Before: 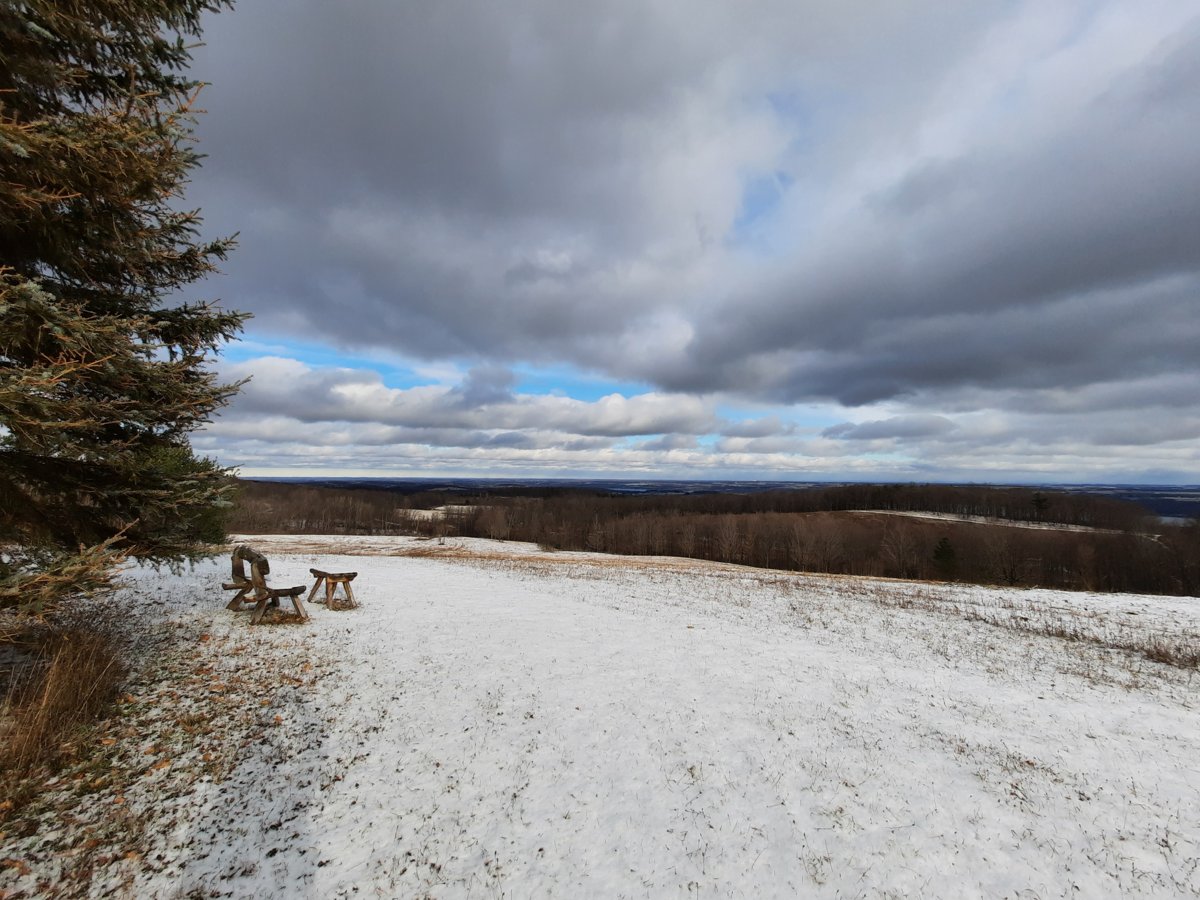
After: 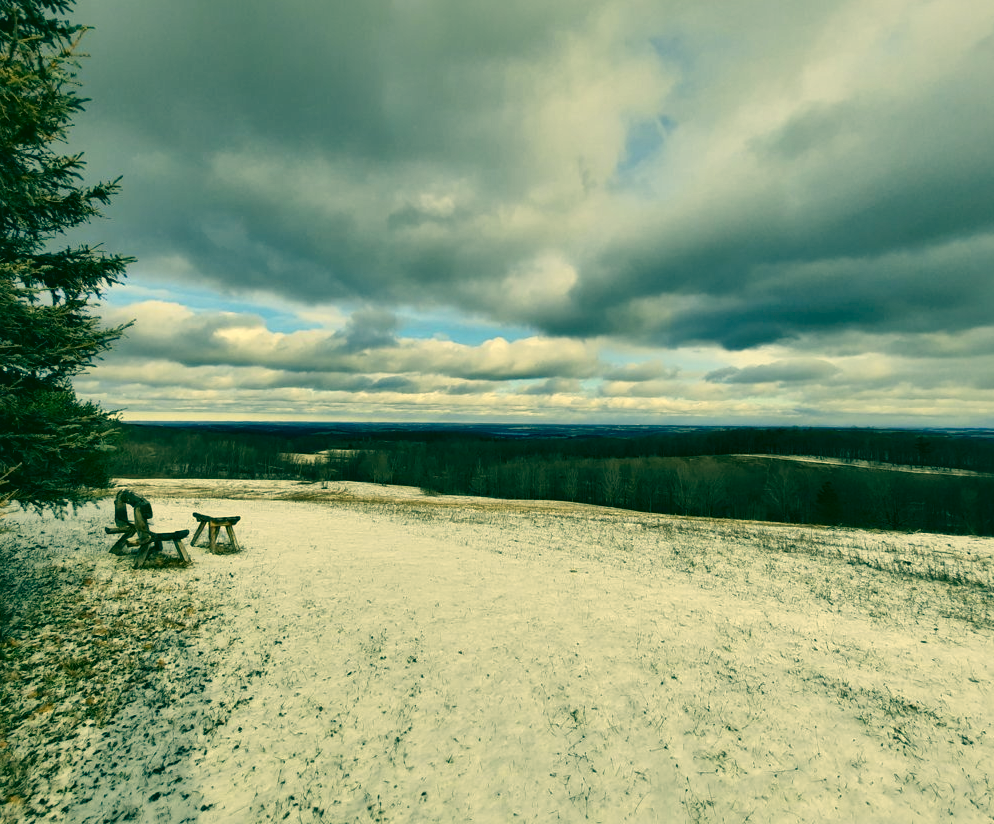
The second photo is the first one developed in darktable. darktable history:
crop: left 9.807%, top 6.259%, right 7.334%, bottom 2.177%
color correction: highlights a* 1.83, highlights b* 34.02, shadows a* -36.68, shadows b* -5.48
local contrast: mode bilateral grid, contrast 25, coarseness 60, detail 151%, midtone range 0.2
